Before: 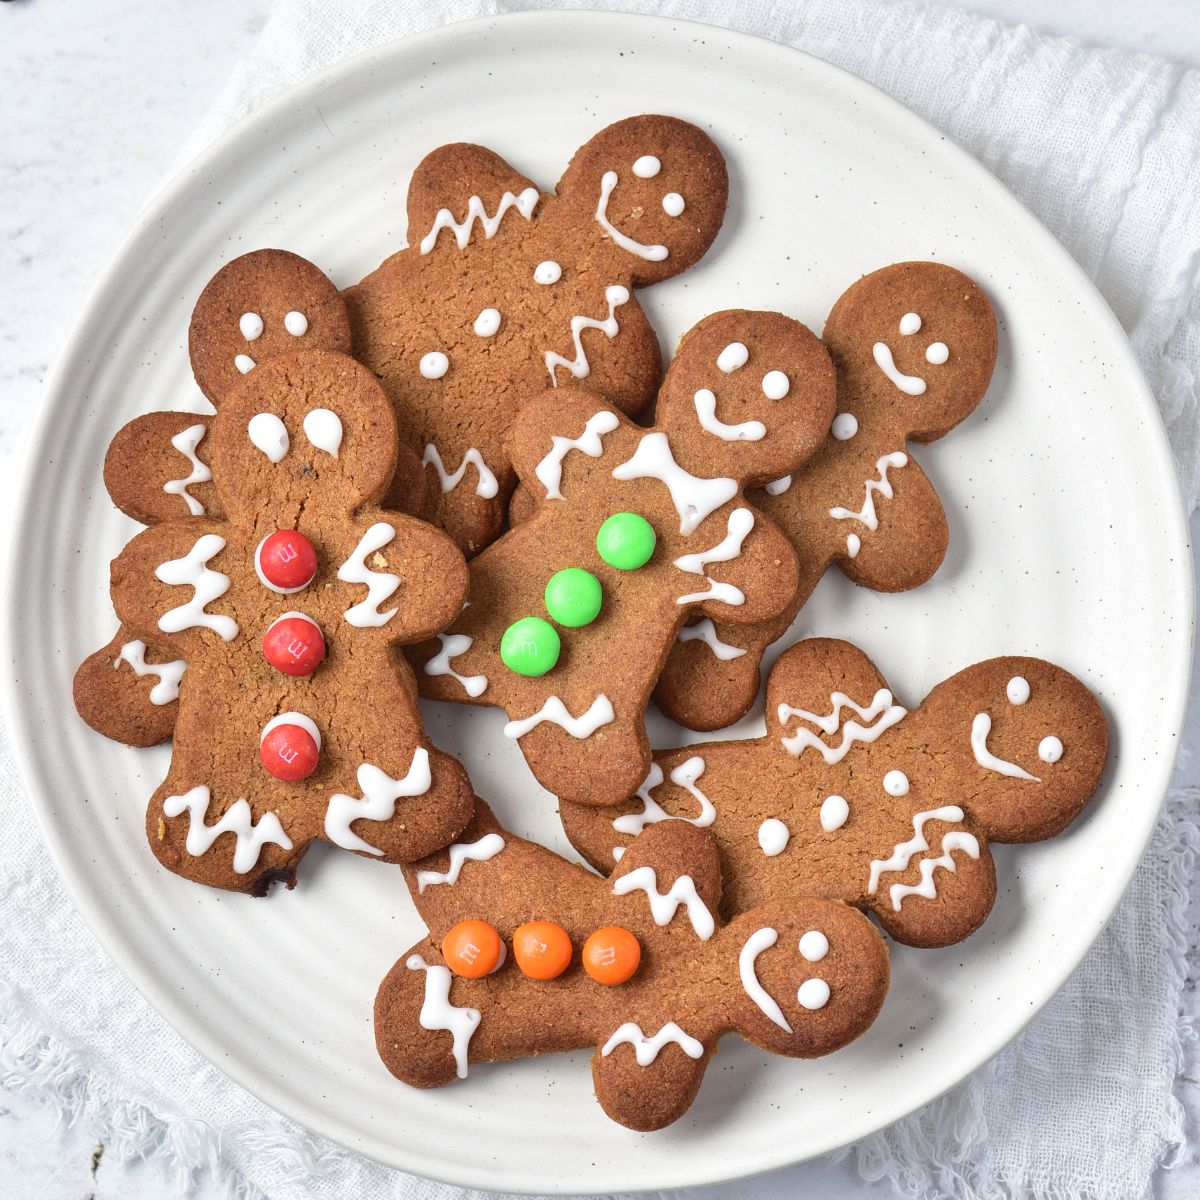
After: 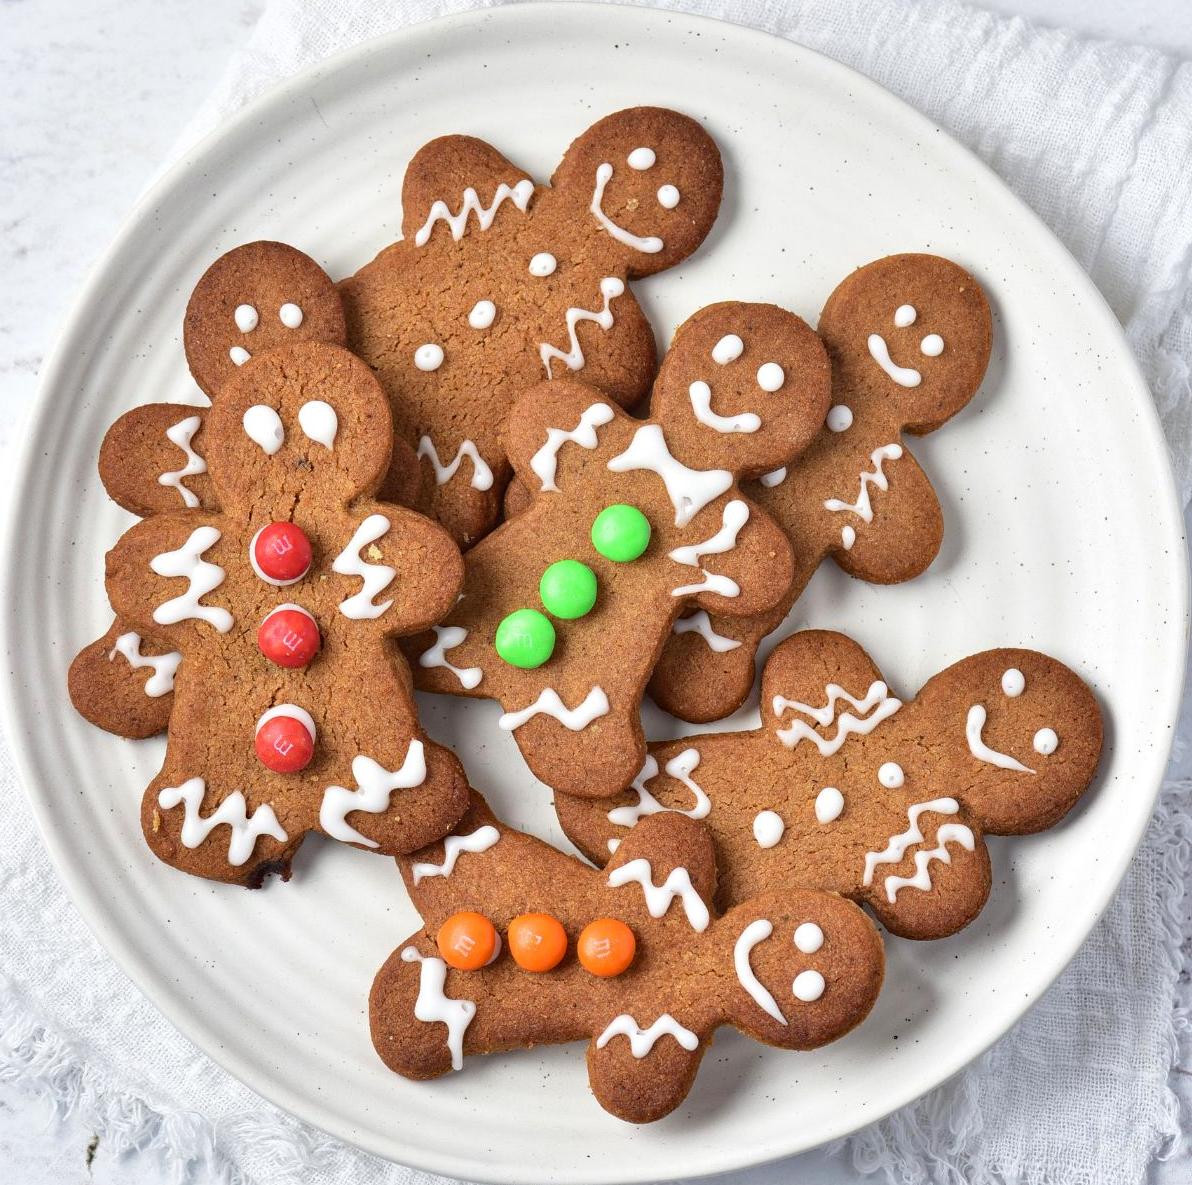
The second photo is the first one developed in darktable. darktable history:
haze removal: compatibility mode true, adaptive false
crop: left 0.493%, top 0.691%, right 0.159%, bottom 0.479%
